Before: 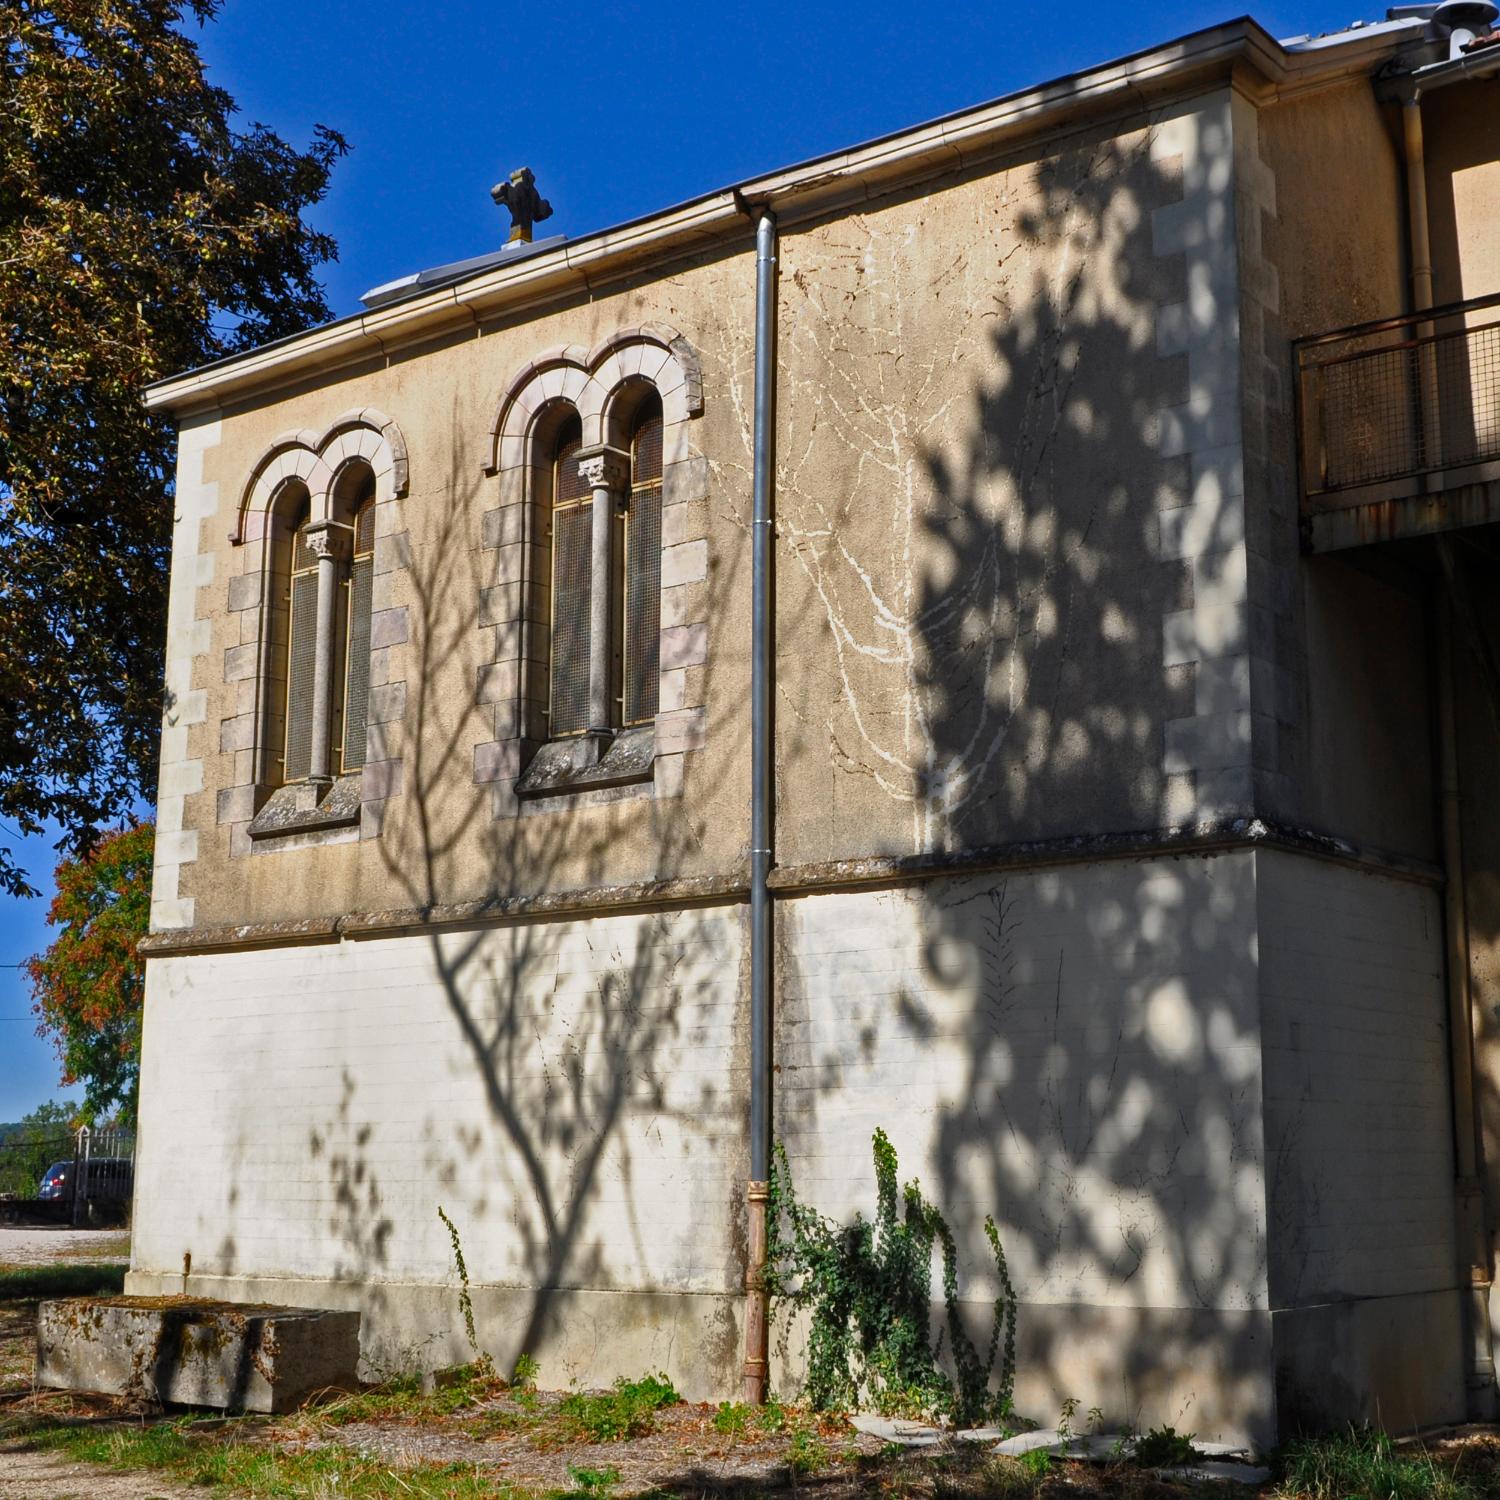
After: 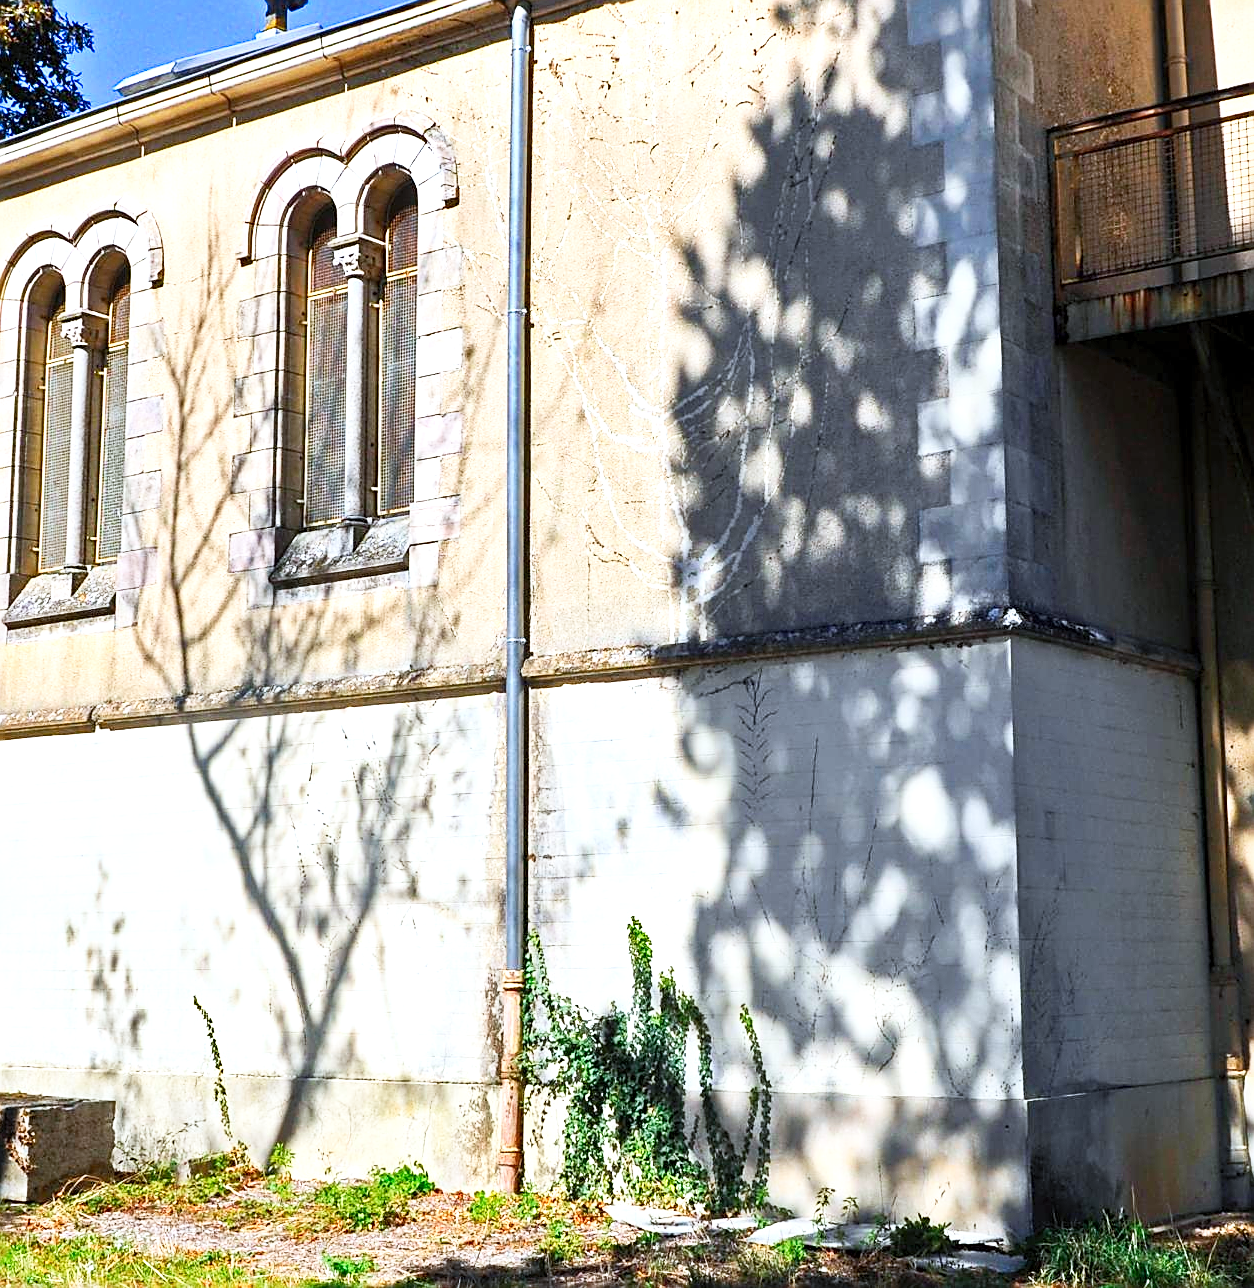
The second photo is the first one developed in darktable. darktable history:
crop: left 16.344%, top 14.121%
sharpen: amount 0.741
exposure: black level correction 0.001, exposure 0.963 EV, compensate exposure bias true, compensate highlight preservation false
contrast brightness saturation: contrast 0.198, brightness 0.17, saturation 0.22
tone curve: curves: ch0 [(0, 0) (0.051, 0.047) (0.102, 0.099) (0.232, 0.249) (0.462, 0.501) (0.698, 0.761) (0.908, 0.946) (1, 1)]; ch1 [(0, 0) (0.339, 0.298) (0.402, 0.363) (0.453, 0.413) (0.485, 0.469) (0.494, 0.493) (0.504, 0.501) (0.525, 0.533) (0.563, 0.591) (0.597, 0.631) (1, 1)]; ch2 [(0, 0) (0.48, 0.48) (0.504, 0.5) (0.539, 0.554) (0.59, 0.628) (0.642, 0.682) (0.824, 0.815) (1, 1)], preserve colors none
color calibration: gray › normalize channels true, x 0.37, y 0.382, temperature 4313.26 K, gamut compression 0.017
